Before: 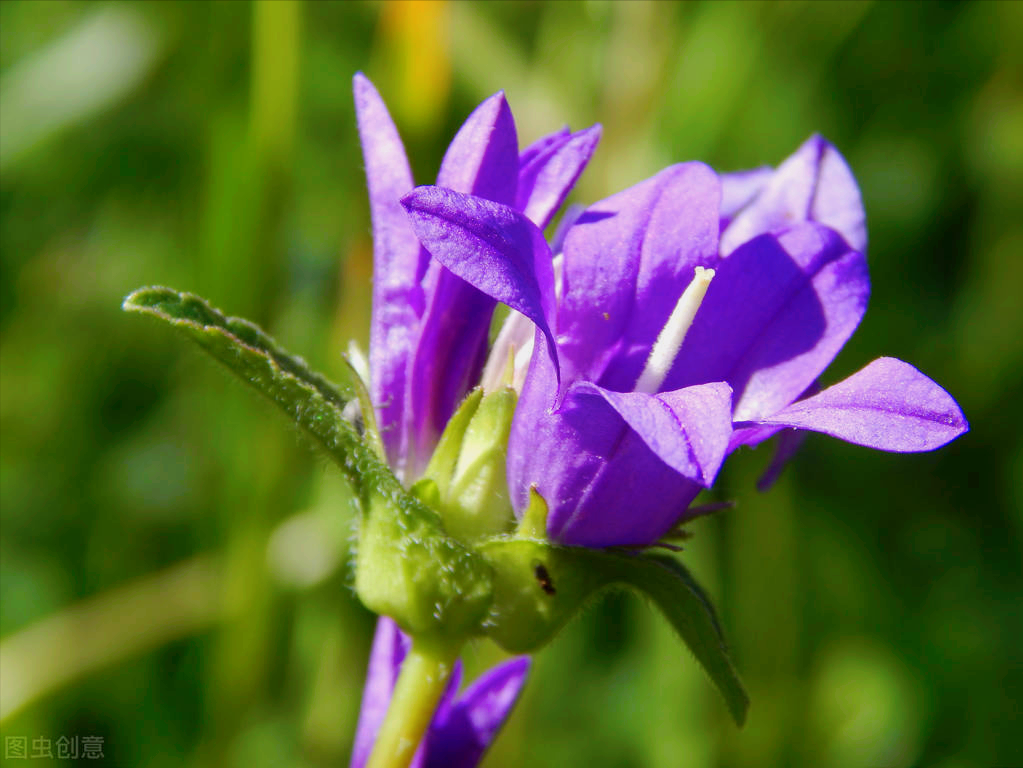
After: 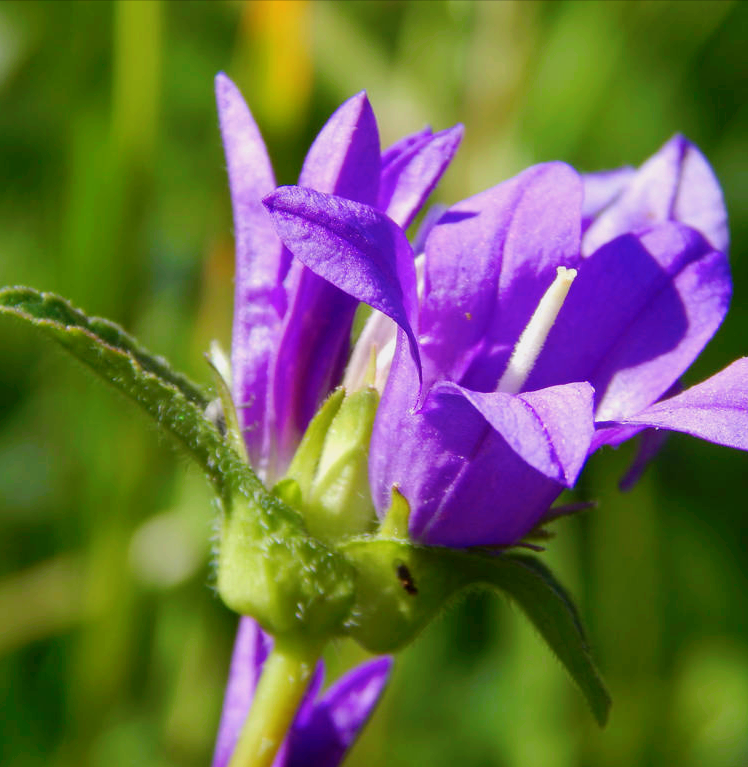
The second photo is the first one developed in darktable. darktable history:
crop: left 13.585%, right 13.253%
